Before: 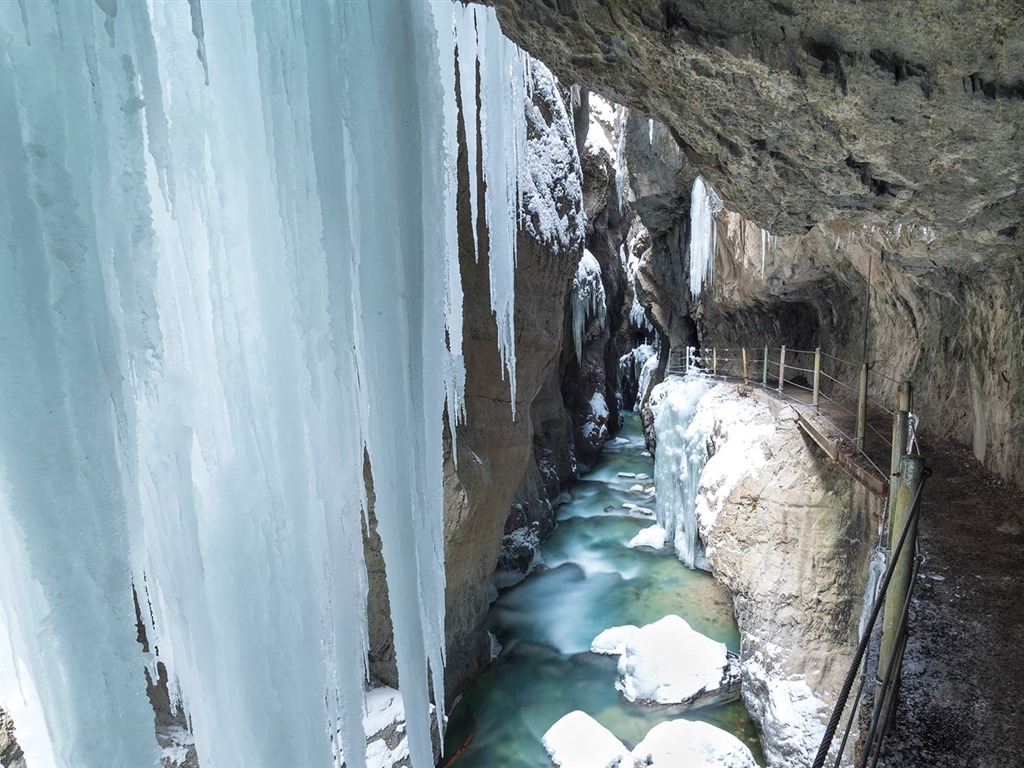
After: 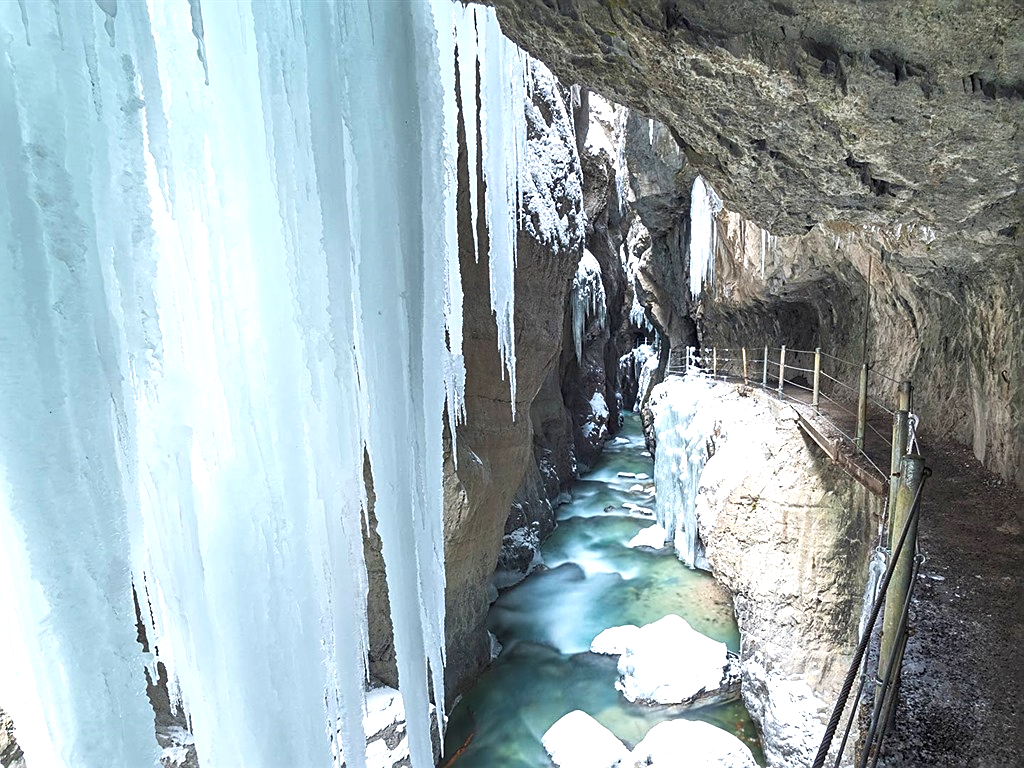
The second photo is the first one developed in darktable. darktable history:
tone curve: curves: ch0 [(0, 0) (0.003, 0.013) (0.011, 0.02) (0.025, 0.037) (0.044, 0.068) (0.069, 0.108) (0.1, 0.138) (0.136, 0.168) (0.177, 0.203) (0.224, 0.241) (0.277, 0.281) (0.335, 0.328) (0.399, 0.382) (0.468, 0.448) (0.543, 0.519) (0.623, 0.603) (0.709, 0.705) (0.801, 0.808) (0.898, 0.903) (1, 1)], color space Lab, independent channels, preserve colors none
exposure: exposure 0.608 EV, compensate highlight preservation false
sharpen: on, module defaults
